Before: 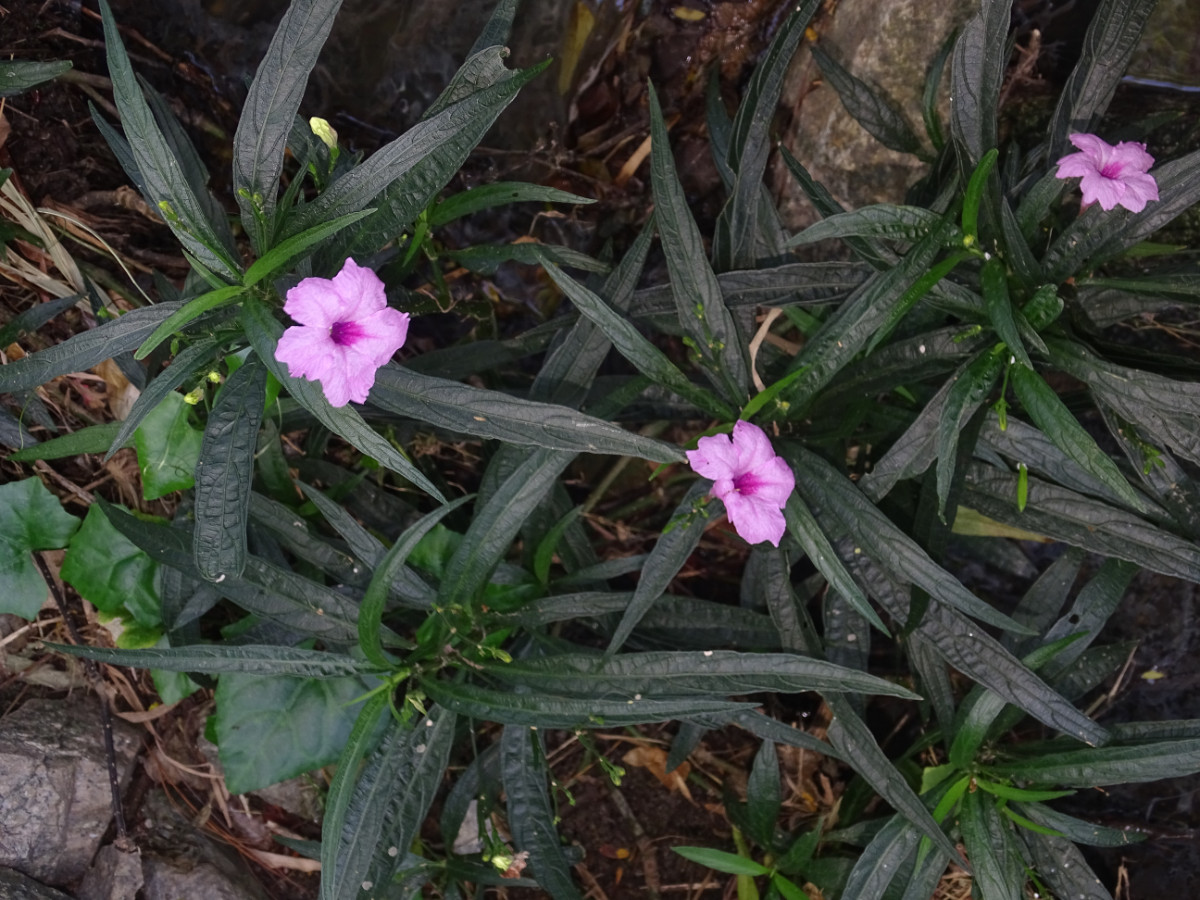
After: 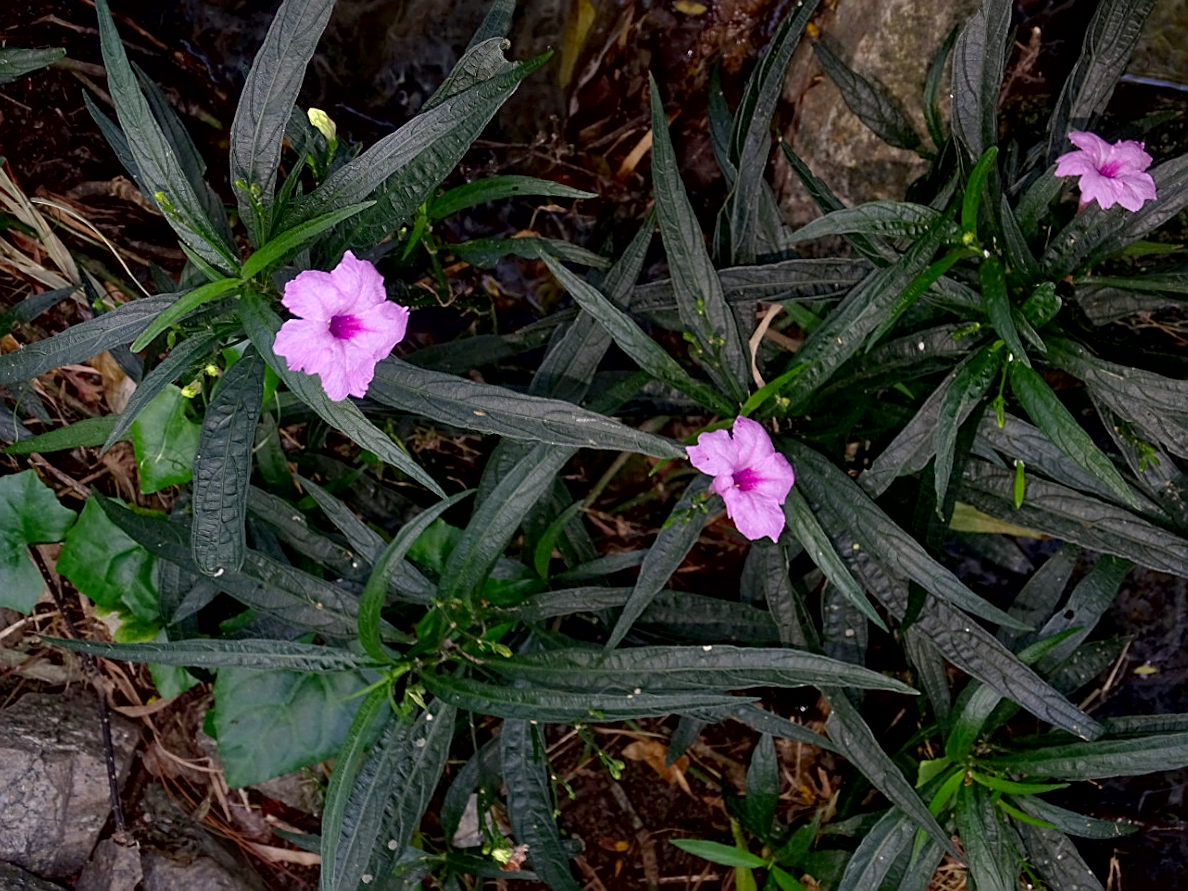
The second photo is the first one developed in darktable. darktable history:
contrast brightness saturation: saturation 0.1
rotate and perspective: rotation 0.174°, lens shift (vertical) 0.013, lens shift (horizontal) 0.019, shear 0.001, automatic cropping original format, crop left 0.007, crop right 0.991, crop top 0.016, crop bottom 0.997
exposure: black level correction 0.009, compensate highlight preservation false
sharpen: on, module defaults
